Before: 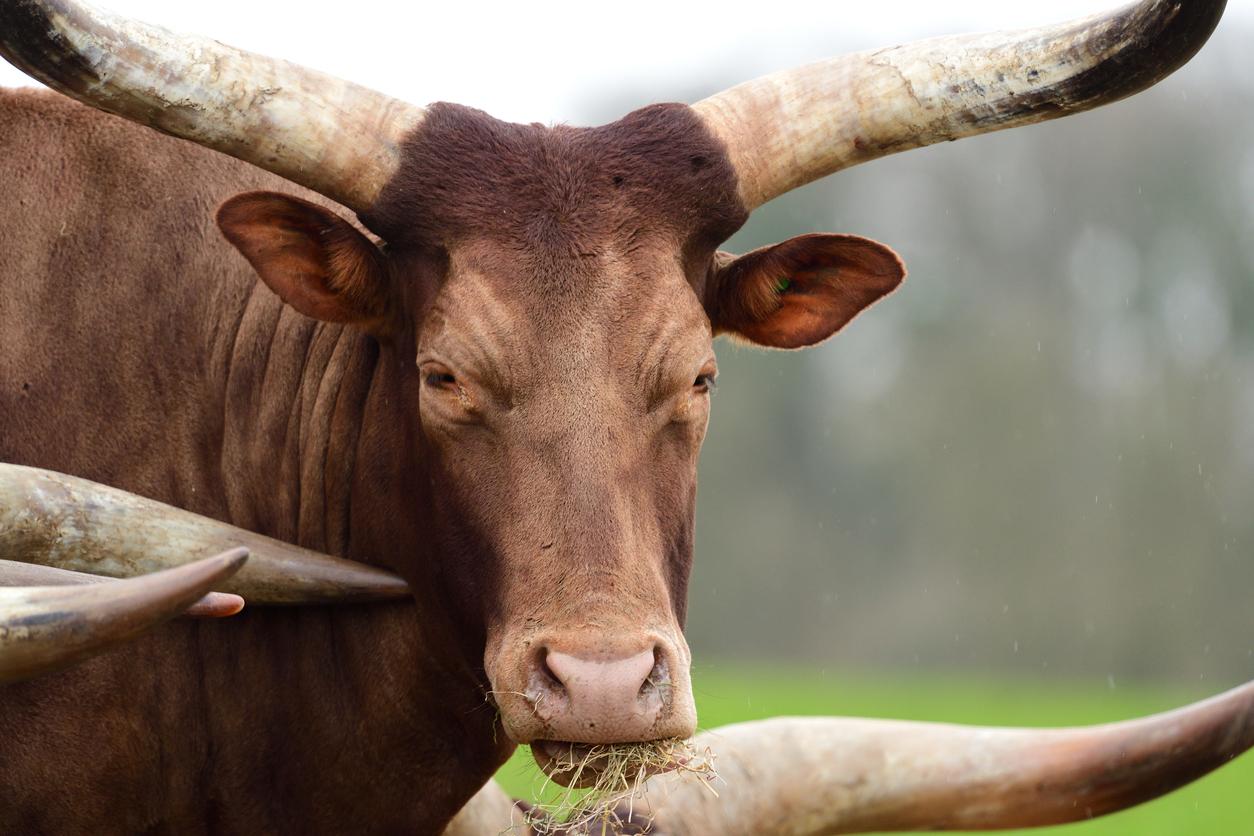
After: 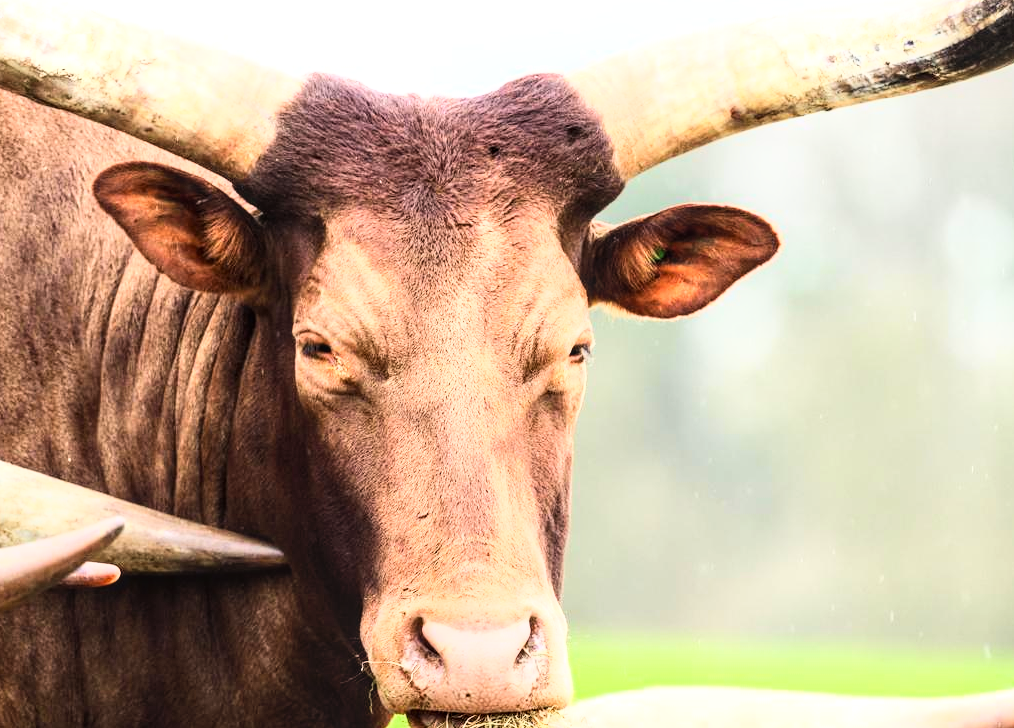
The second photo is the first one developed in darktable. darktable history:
base curve: curves: ch0 [(0, 0) (0.007, 0.004) (0.027, 0.03) (0.046, 0.07) (0.207, 0.54) (0.442, 0.872) (0.673, 0.972) (1, 1)]
local contrast: on, module defaults
exposure: exposure 0.6 EV, compensate exposure bias true, compensate highlight preservation false
crop: left 9.923%, top 3.613%, right 9.17%, bottom 9.263%
